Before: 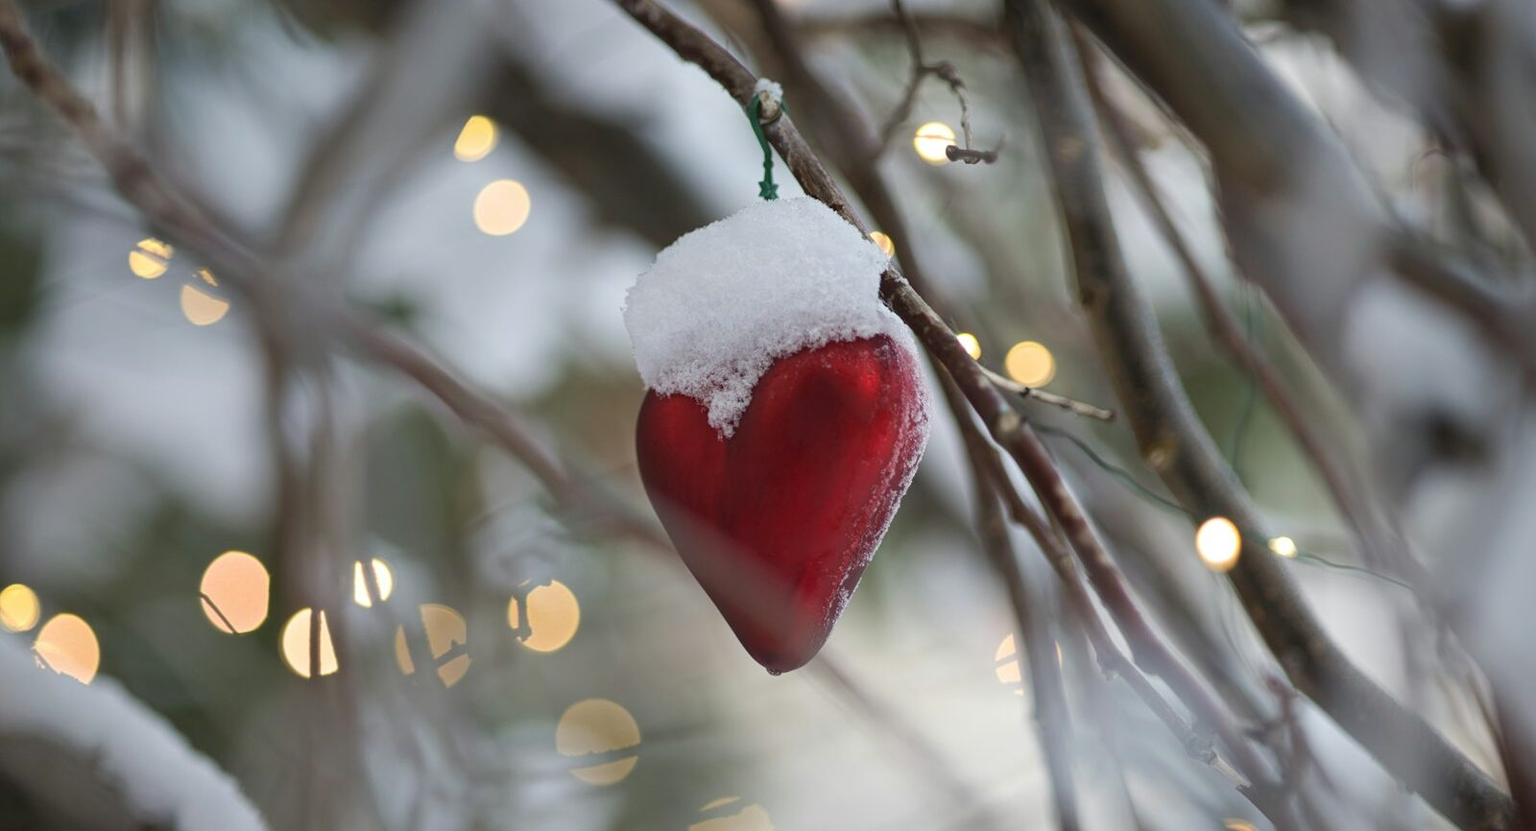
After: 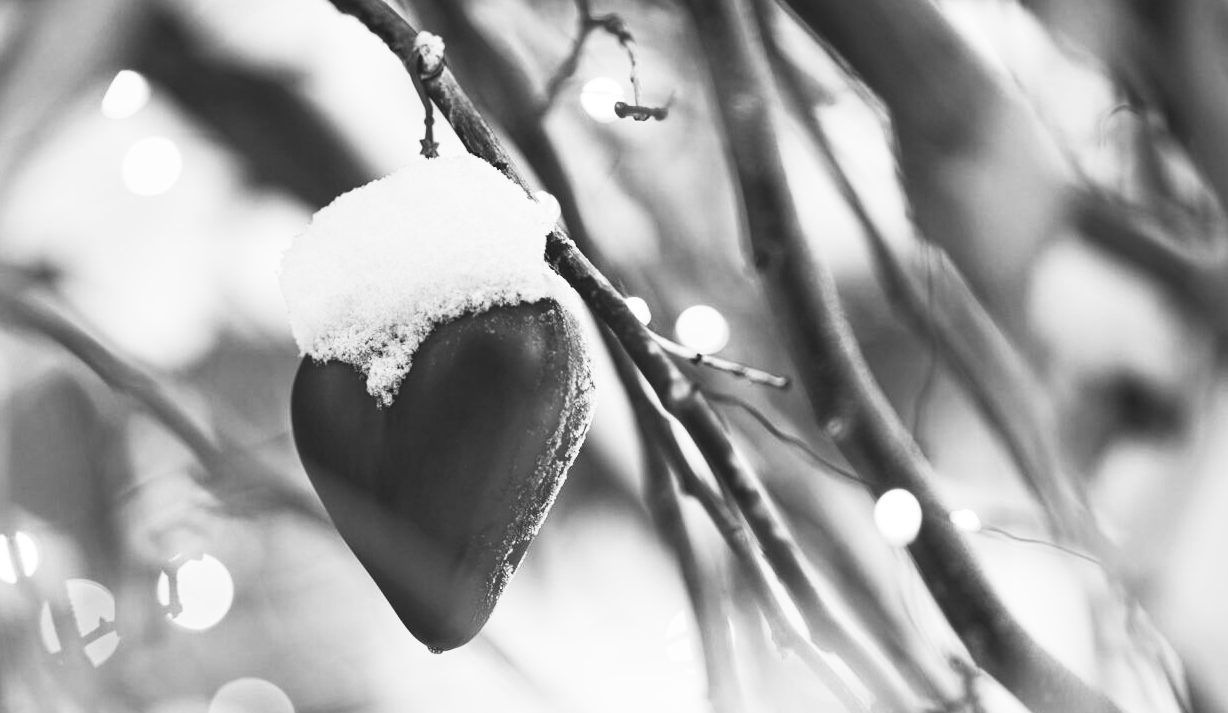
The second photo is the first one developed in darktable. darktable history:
crop: left 23.225%, top 5.883%, bottom 11.736%
contrast brightness saturation: contrast 0.543, brightness 0.472, saturation -0.999
